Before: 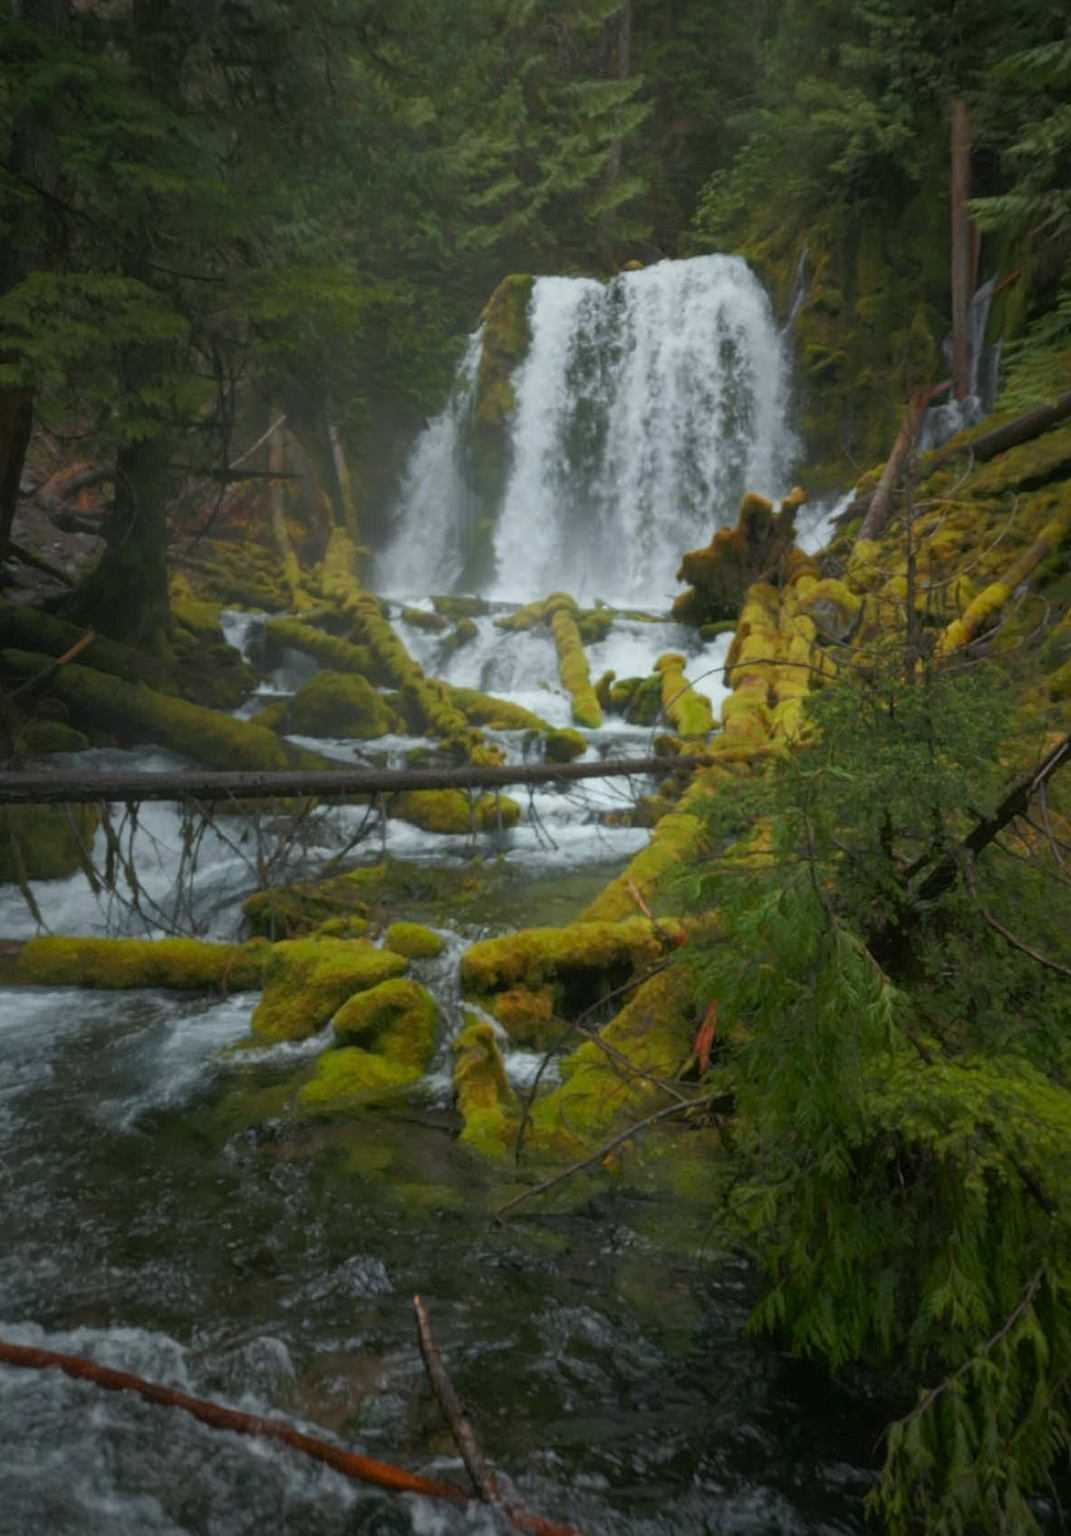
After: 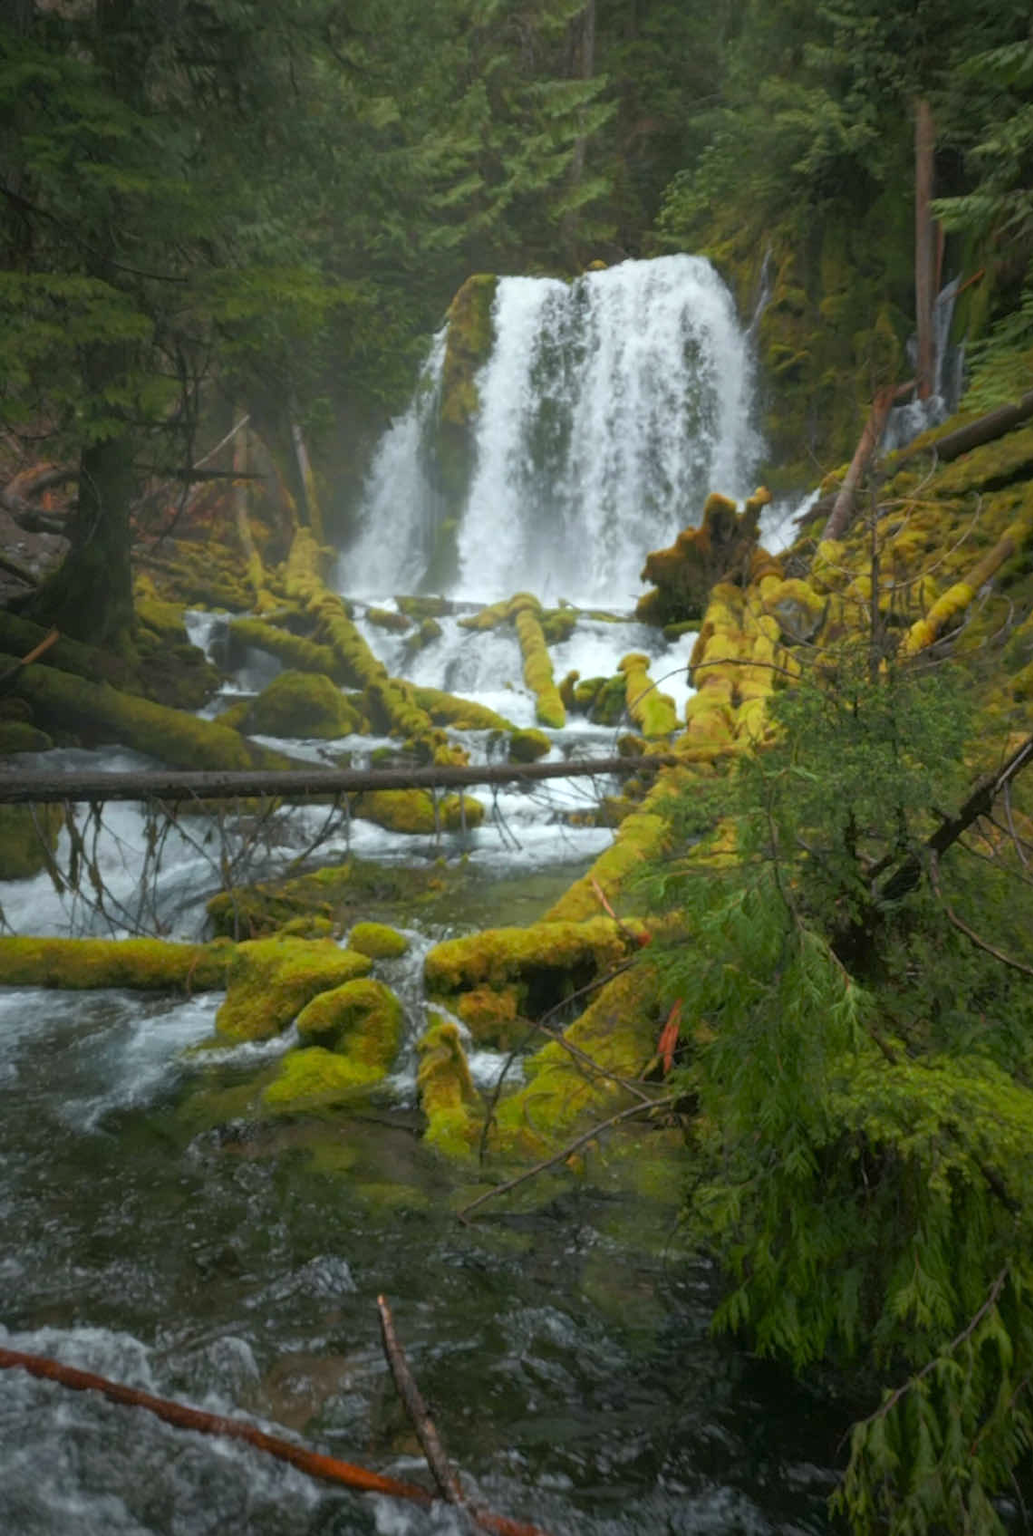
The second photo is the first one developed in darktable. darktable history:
exposure: exposure 0.504 EV, compensate highlight preservation false
crop and rotate: left 3.427%
